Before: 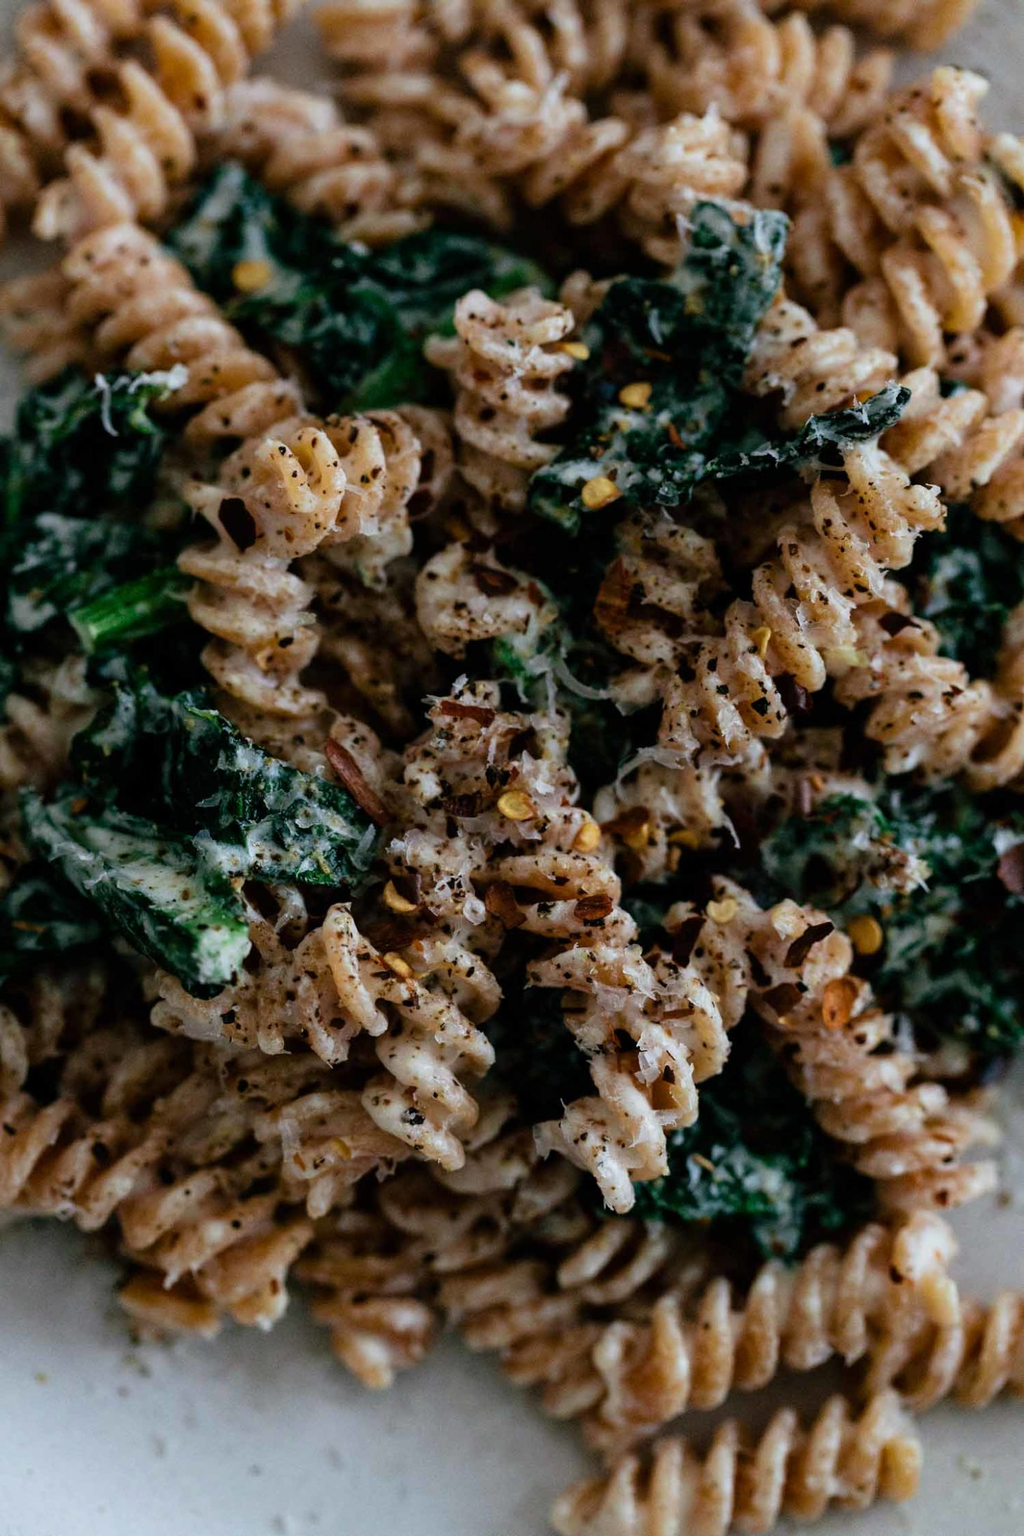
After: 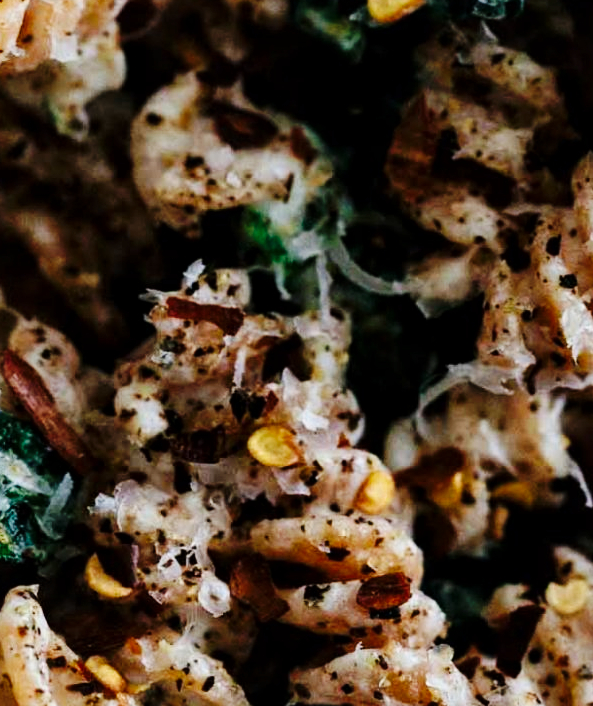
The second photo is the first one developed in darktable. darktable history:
local contrast: mode bilateral grid, contrast 20, coarseness 50, detail 120%, midtone range 0.2
crop: left 31.663%, top 32.078%, right 27.672%, bottom 35.645%
base curve: curves: ch0 [(0, 0) (0.036, 0.025) (0.121, 0.166) (0.206, 0.329) (0.605, 0.79) (1, 1)], preserve colors none
